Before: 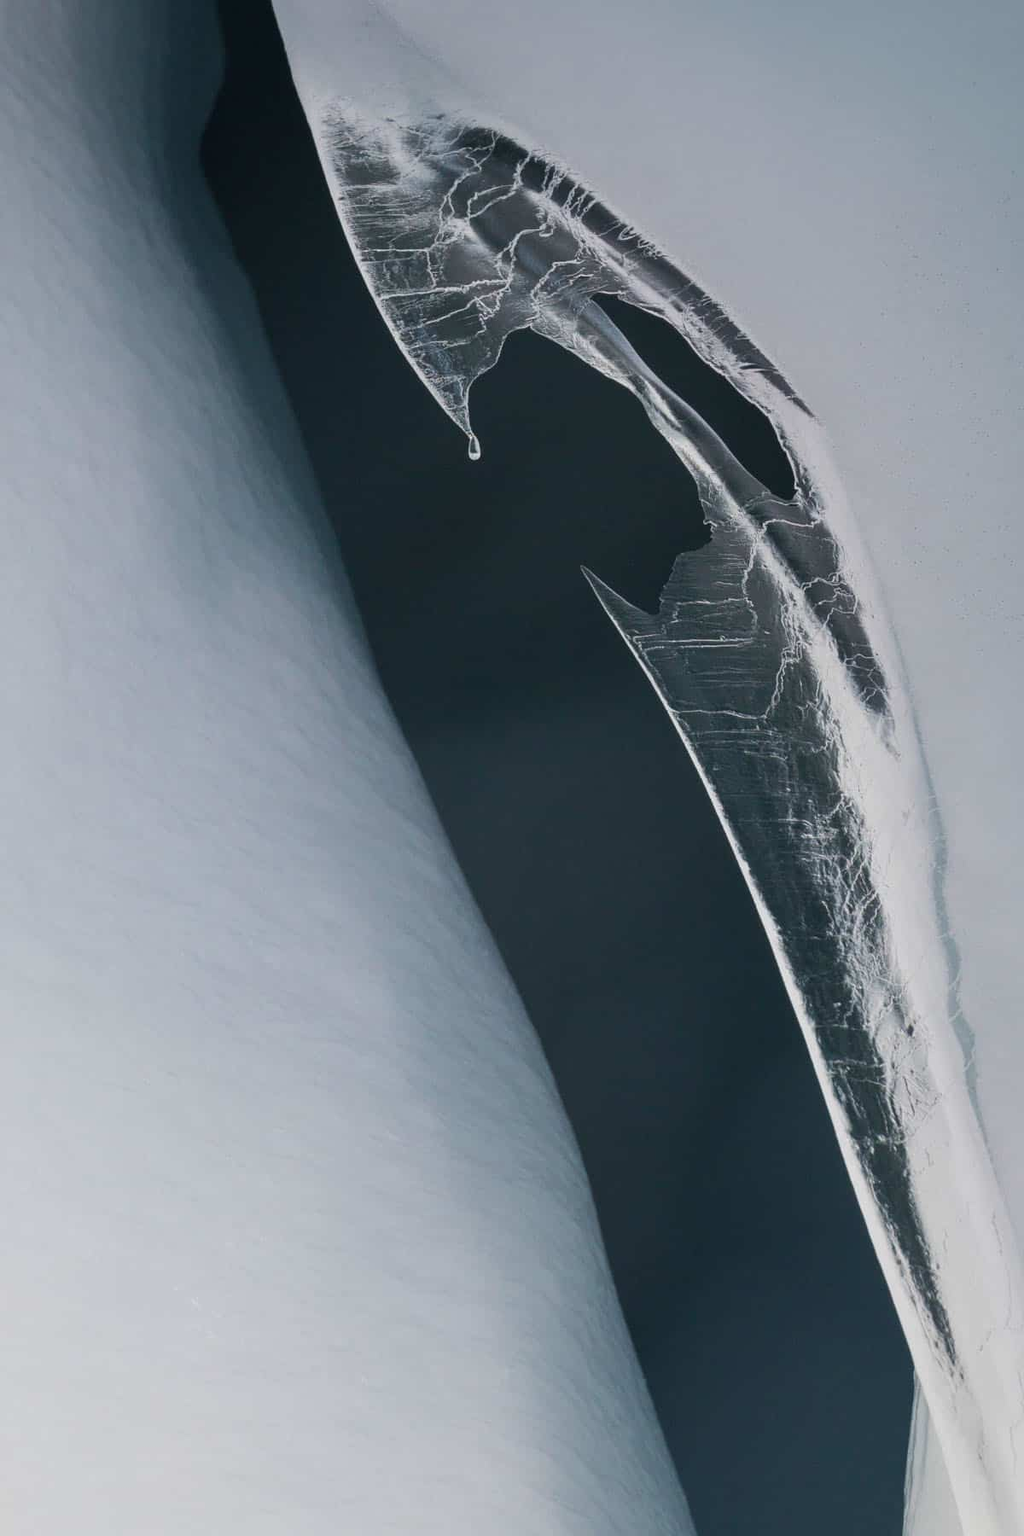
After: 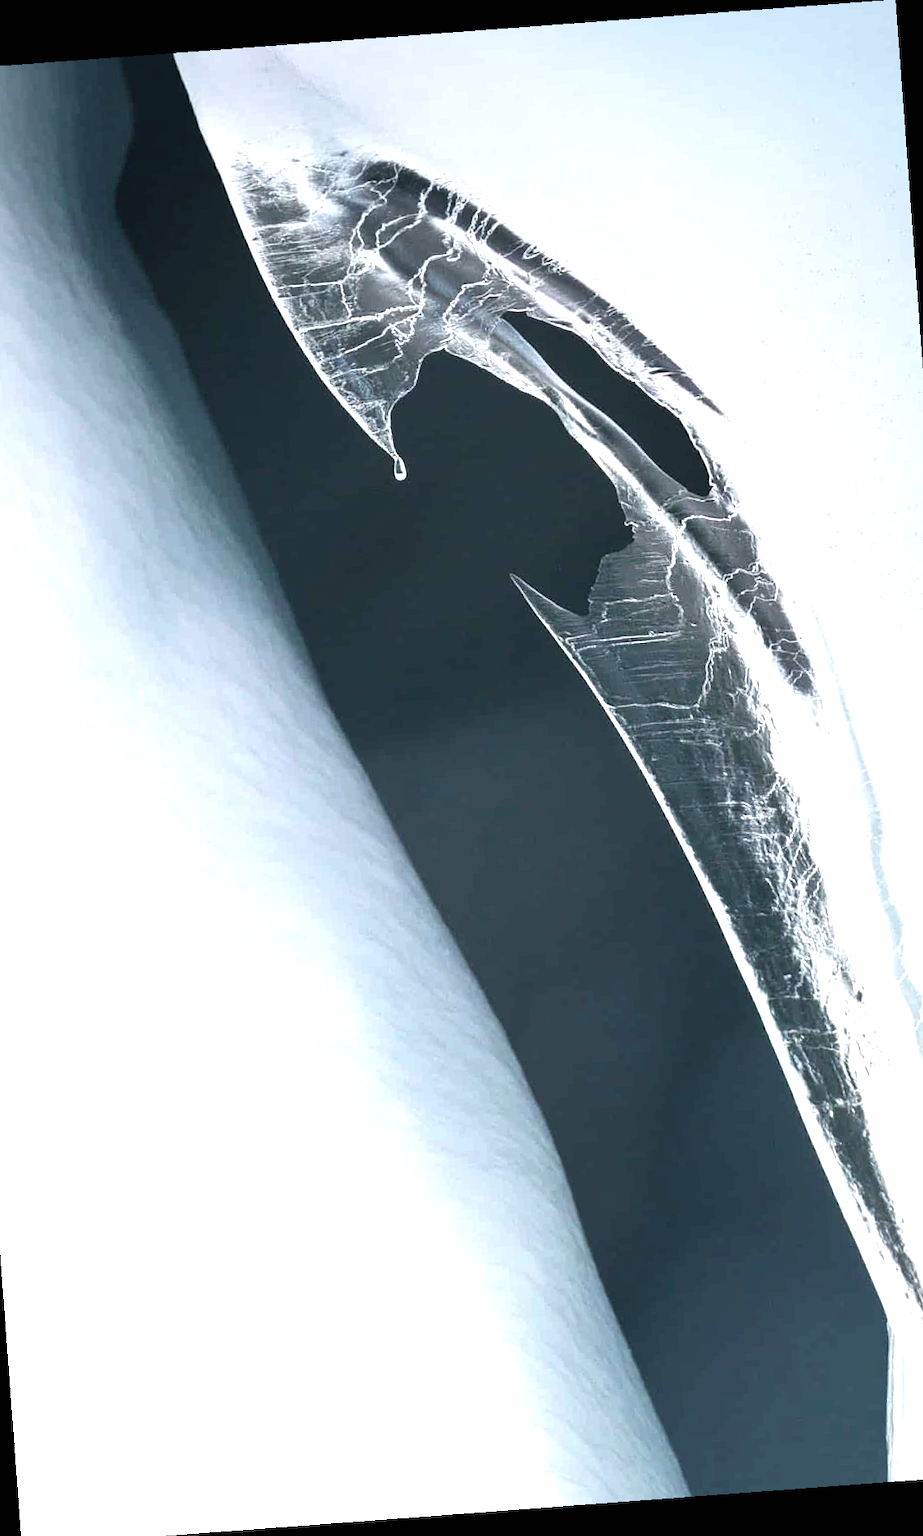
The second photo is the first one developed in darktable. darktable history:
crop: left 8.026%, right 7.374%
exposure: black level correction 0, exposure 1.1 EV, compensate exposure bias true, compensate highlight preservation false
tone equalizer: -8 EV -0.417 EV, -7 EV -0.389 EV, -6 EV -0.333 EV, -5 EV -0.222 EV, -3 EV 0.222 EV, -2 EV 0.333 EV, -1 EV 0.389 EV, +0 EV 0.417 EV, edges refinement/feathering 500, mask exposure compensation -1.57 EV, preserve details no
color zones: curves: ch0 [(0.224, 0.526) (0.75, 0.5)]; ch1 [(0.055, 0.526) (0.224, 0.761) (0.377, 0.526) (0.75, 0.5)]
rotate and perspective: rotation -4.25°, automatic cropping off
